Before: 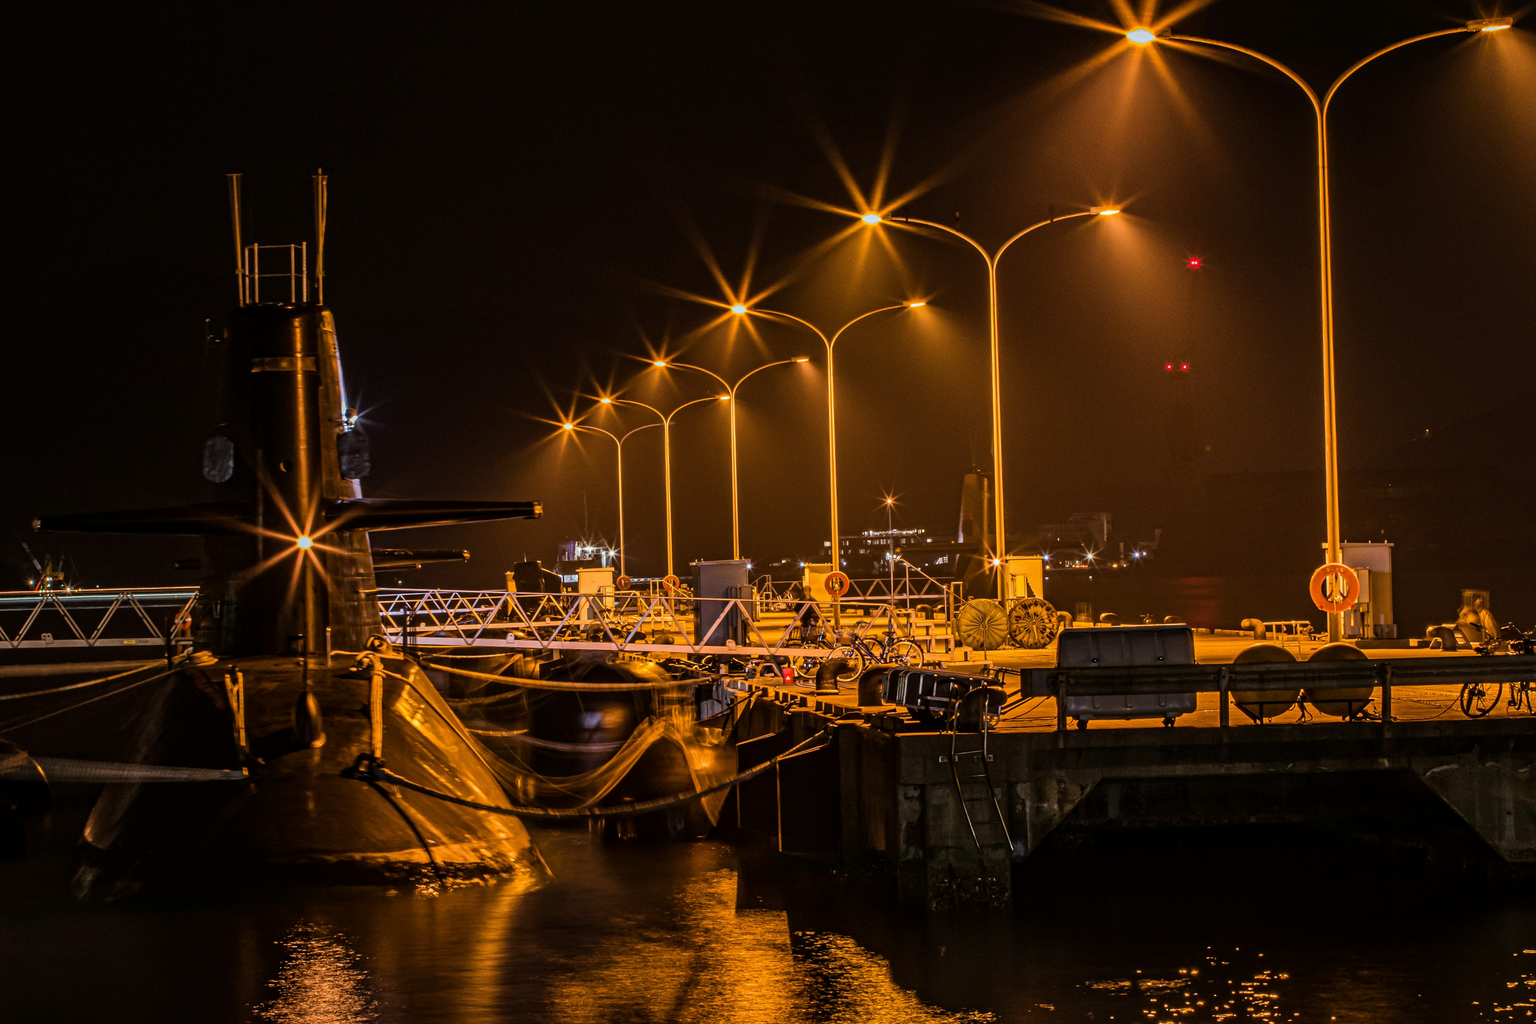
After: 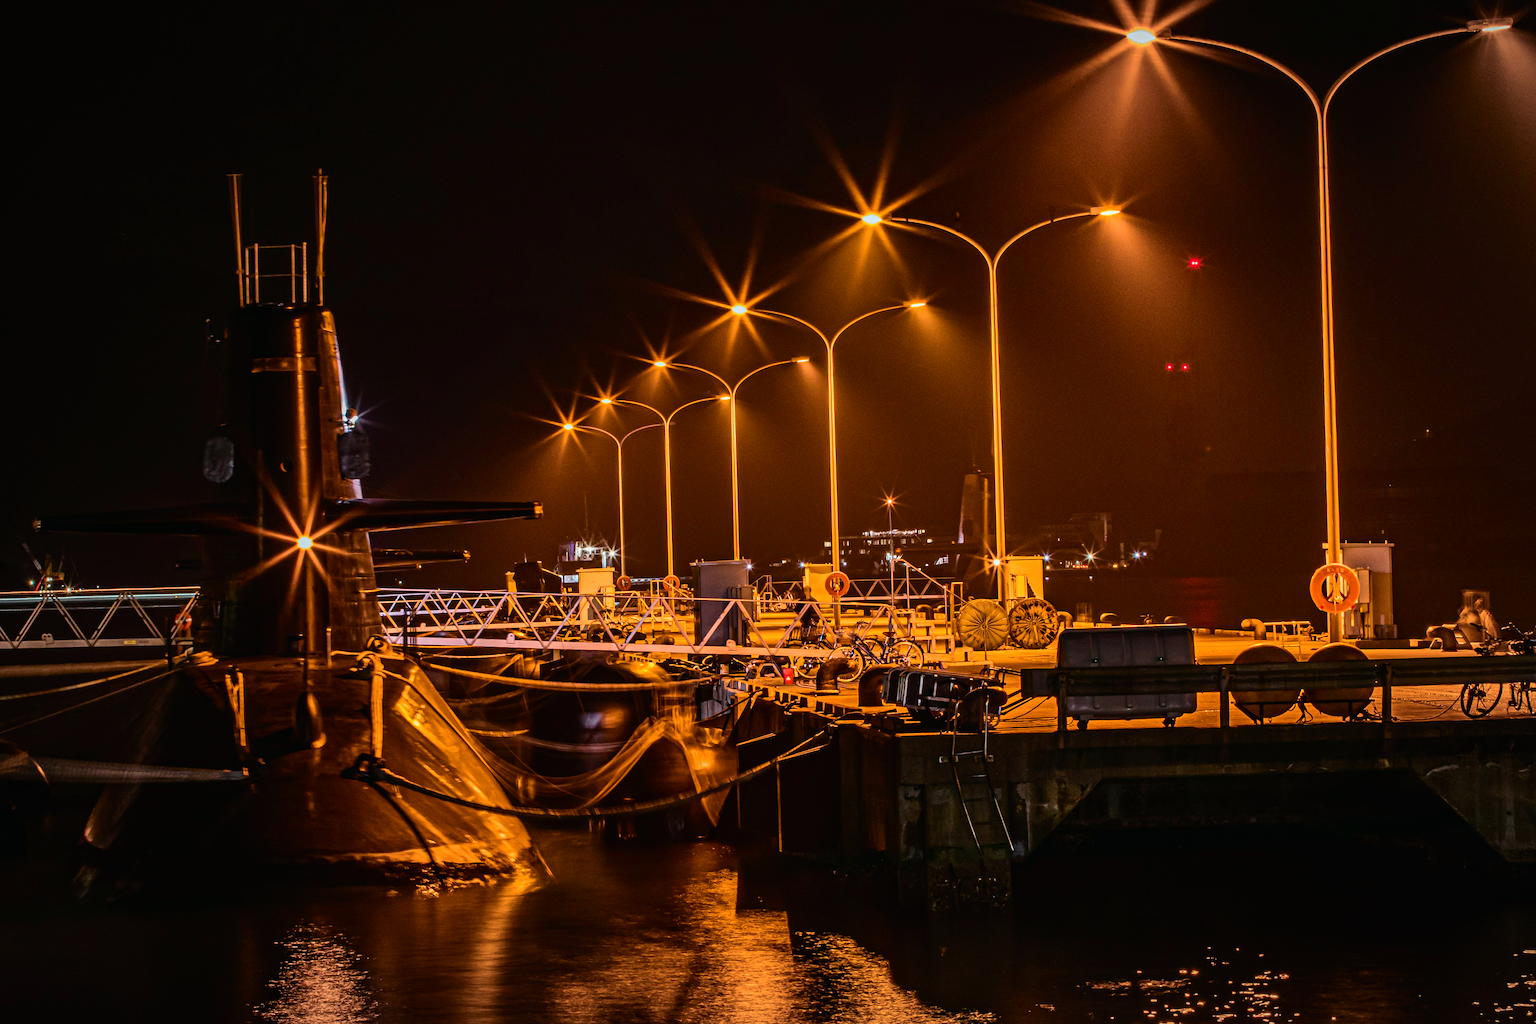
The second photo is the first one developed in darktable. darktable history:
vignetting: fall-off radius 100%, width/height ratio 1.337
tone curve: curves: ch0 [(0, 0.01) (0.037, 0.032) (0.131, 0.108) (0.275, 0.258) (0.483, 0.512) (0.61, 0.661) (0.696, 0.742) (0.792, 0.834) (0.911, 0.936) (0.997, 0.995)]; ch1 [(0, 0) (0.308, 0.29) (0.425, 0.411) (0.503, 0.502) (0.529, 0.543) (0.683, 0.706) (0.746, 0.77) (1, 1)]; ch2 [(0, 0) (0.225, 0.214) (0.334, 0.339) (0.401, 0.415) (0.485, 0.487) (0.502, 0.502) (0.525, 0.523) (0.545, 0.552) (0.587, 0.61) (0.636, 0.654) (0.711, 0.729) (0.845, 0.855) (0.998, 0.977)], color space Lab, independent channels, preserve colors none
